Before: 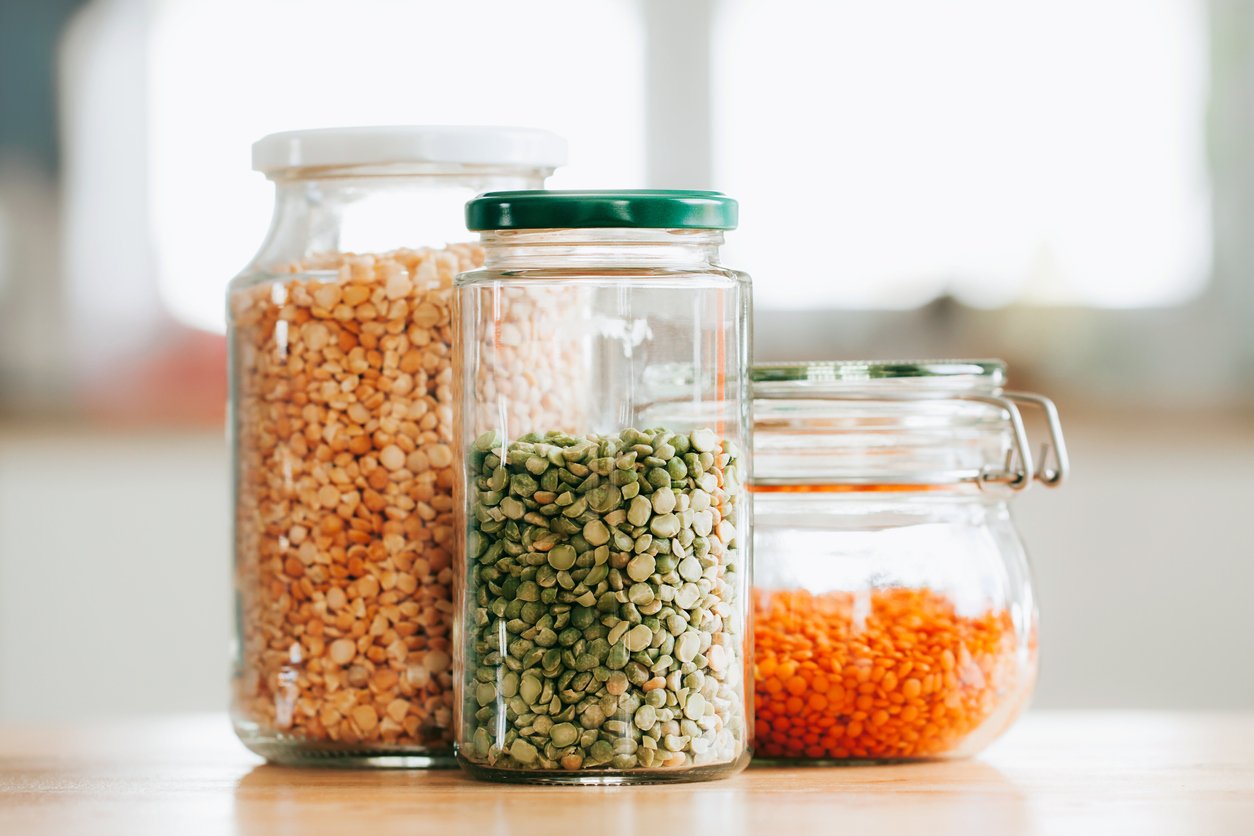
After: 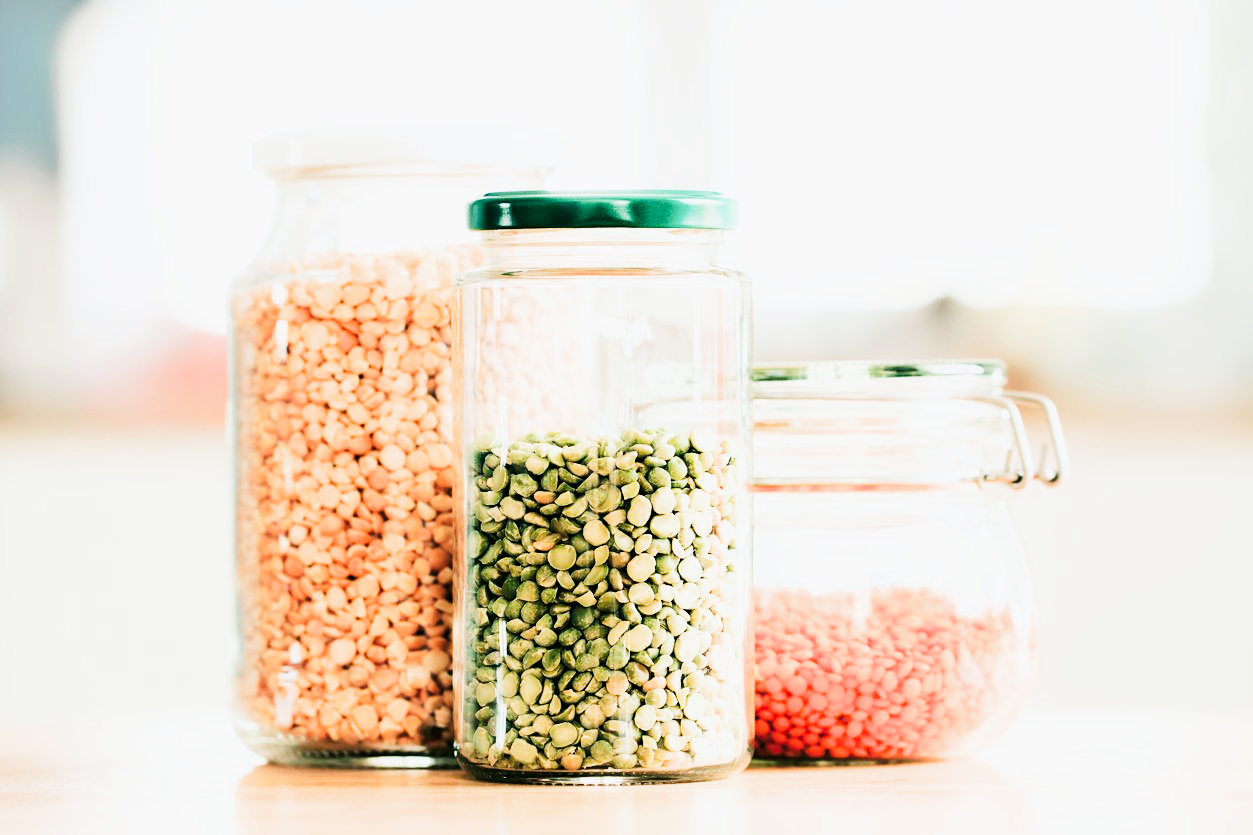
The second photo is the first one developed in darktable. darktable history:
filmic rgb: black relative exposure -7.65 EV, white relative exposure 4.56 EV, hardness 3.61
tone equalizer: -8 EV -0.712 EV, -7 EV -0.672 EV, -6 EV -0.576 EV, -5 EV -0.397 EV, -3 EV 0.392 EV, -2 EV 0.6 EV, -1 EV 0.694 EV, +0 EV 0.764 EV, edges refinement/feathering 500, mask exposure compensation -1.57 EV, preserve details no
exposure: exposure 1.14 EV, compensate highlight preservation false
tone curve: curves: ch0 [(0, 0) (0.071, 0.047) (0.266, 0.26) (0.491, 0.552) (0.753, 0.818) (1, 0.983)]; ch1 [(0, 0) (0.346, 0.307) (0.408, 0.369) (0.463, 0.443) (0.482, 0.493) (0.502, 0.5) (0.517, 0.518) (0.546, 0.587) (0.588, 0.643) (0.651, 0.709) (1, 1)]; ch2 [(0, 0) (0.346, 0.34) (0.434, 0.46) (0.485, 0.494) (0.5, 0.494) (0.517, 0.503) (0.535, 0.545) (0.583, 0.634) (0.625, 0.686) (1, 1)], preserve colors none
